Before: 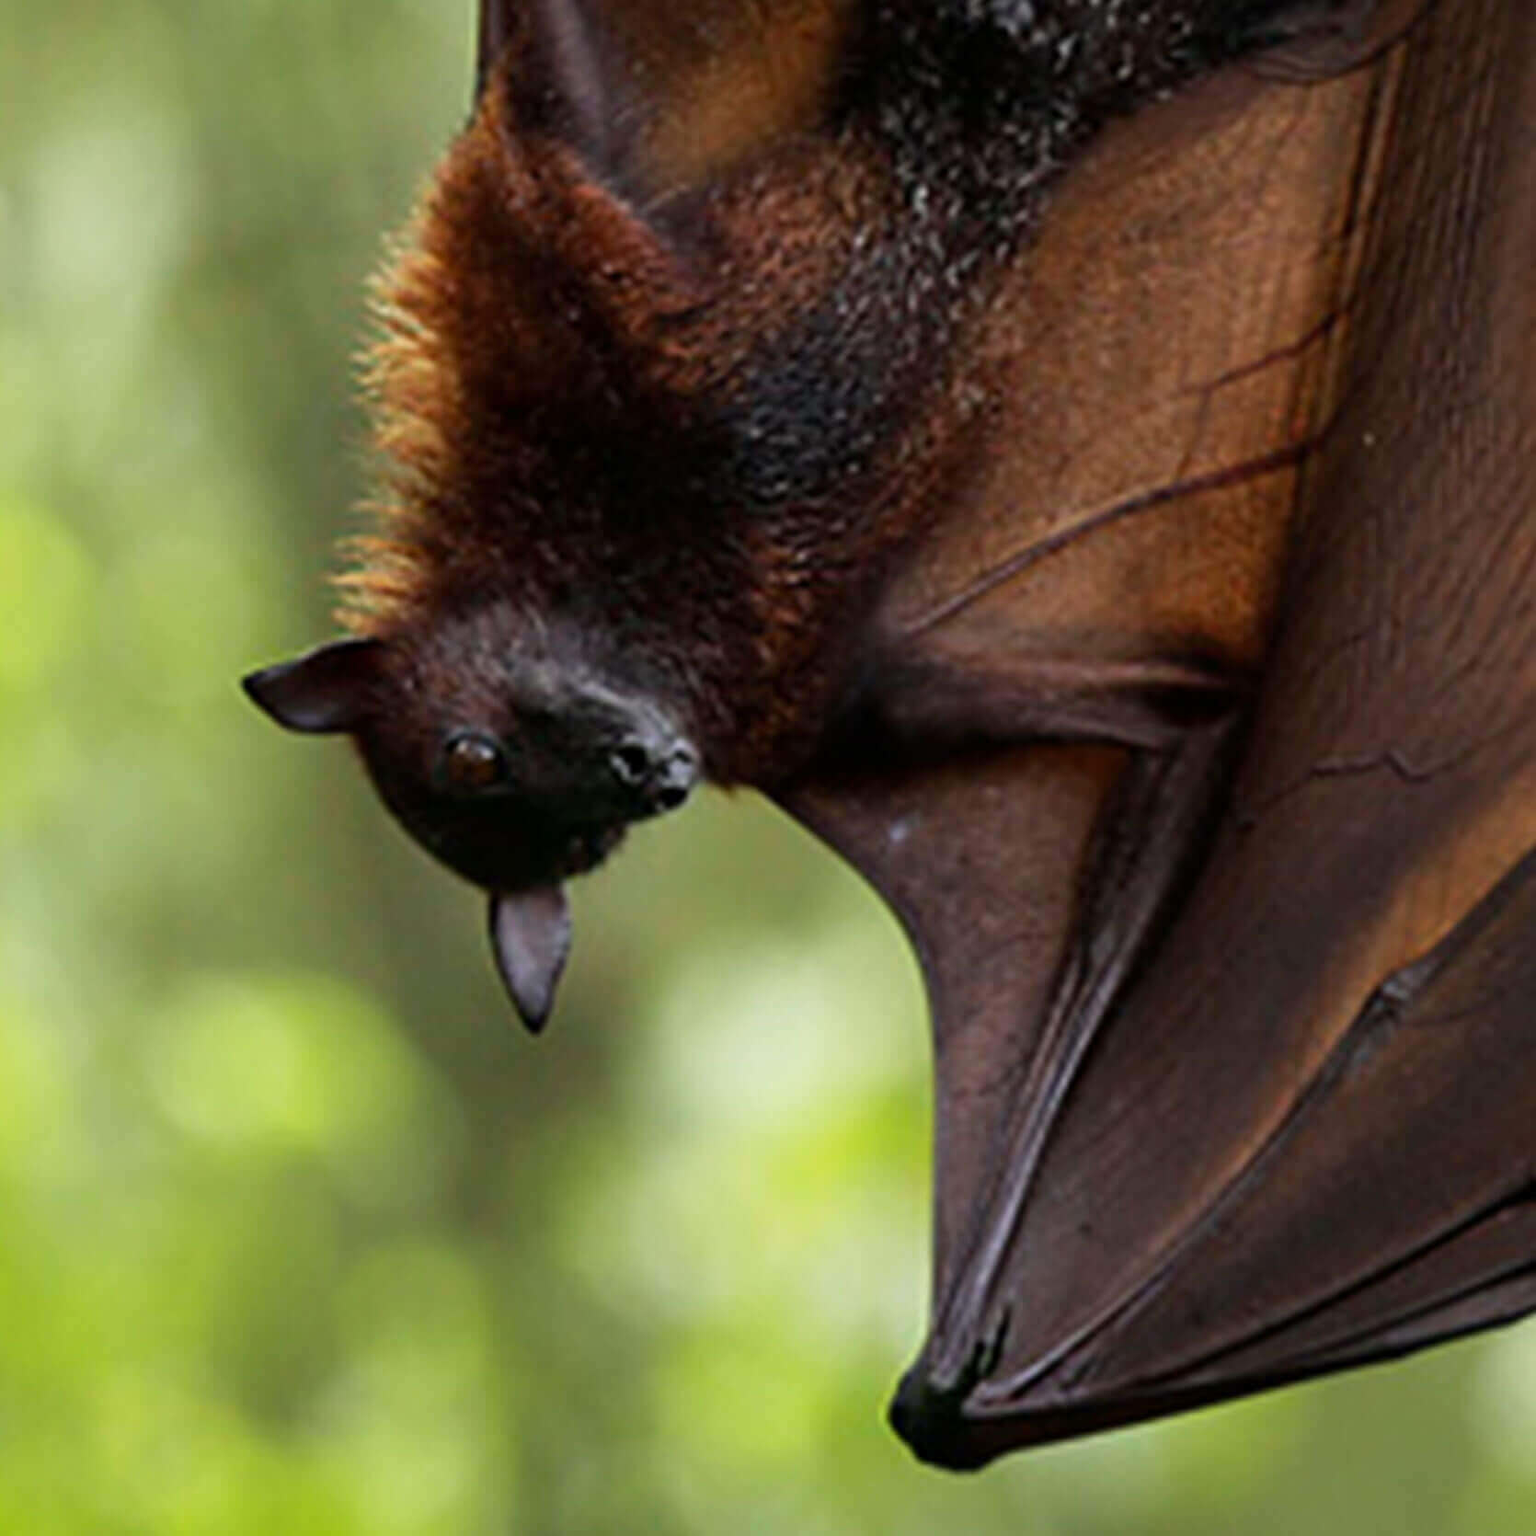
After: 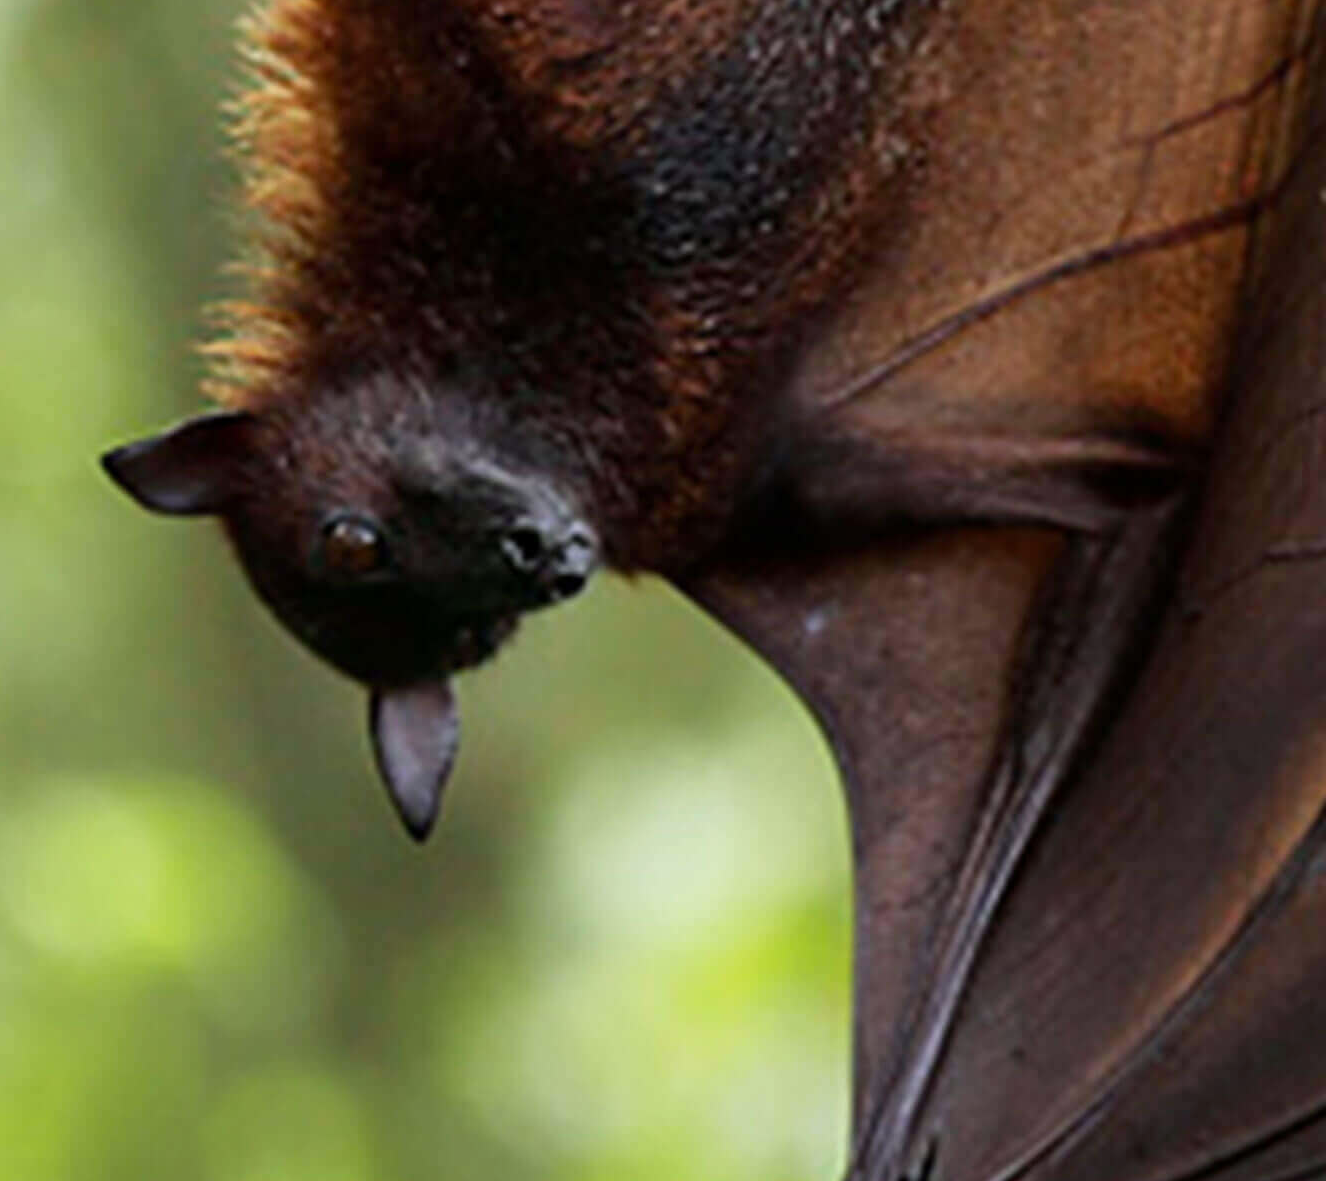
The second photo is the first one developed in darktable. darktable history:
crop: left 9.712%, top 16.928%, right 10.845%, bottom 12.332%
white balance: red 0.988, blue 1.017
